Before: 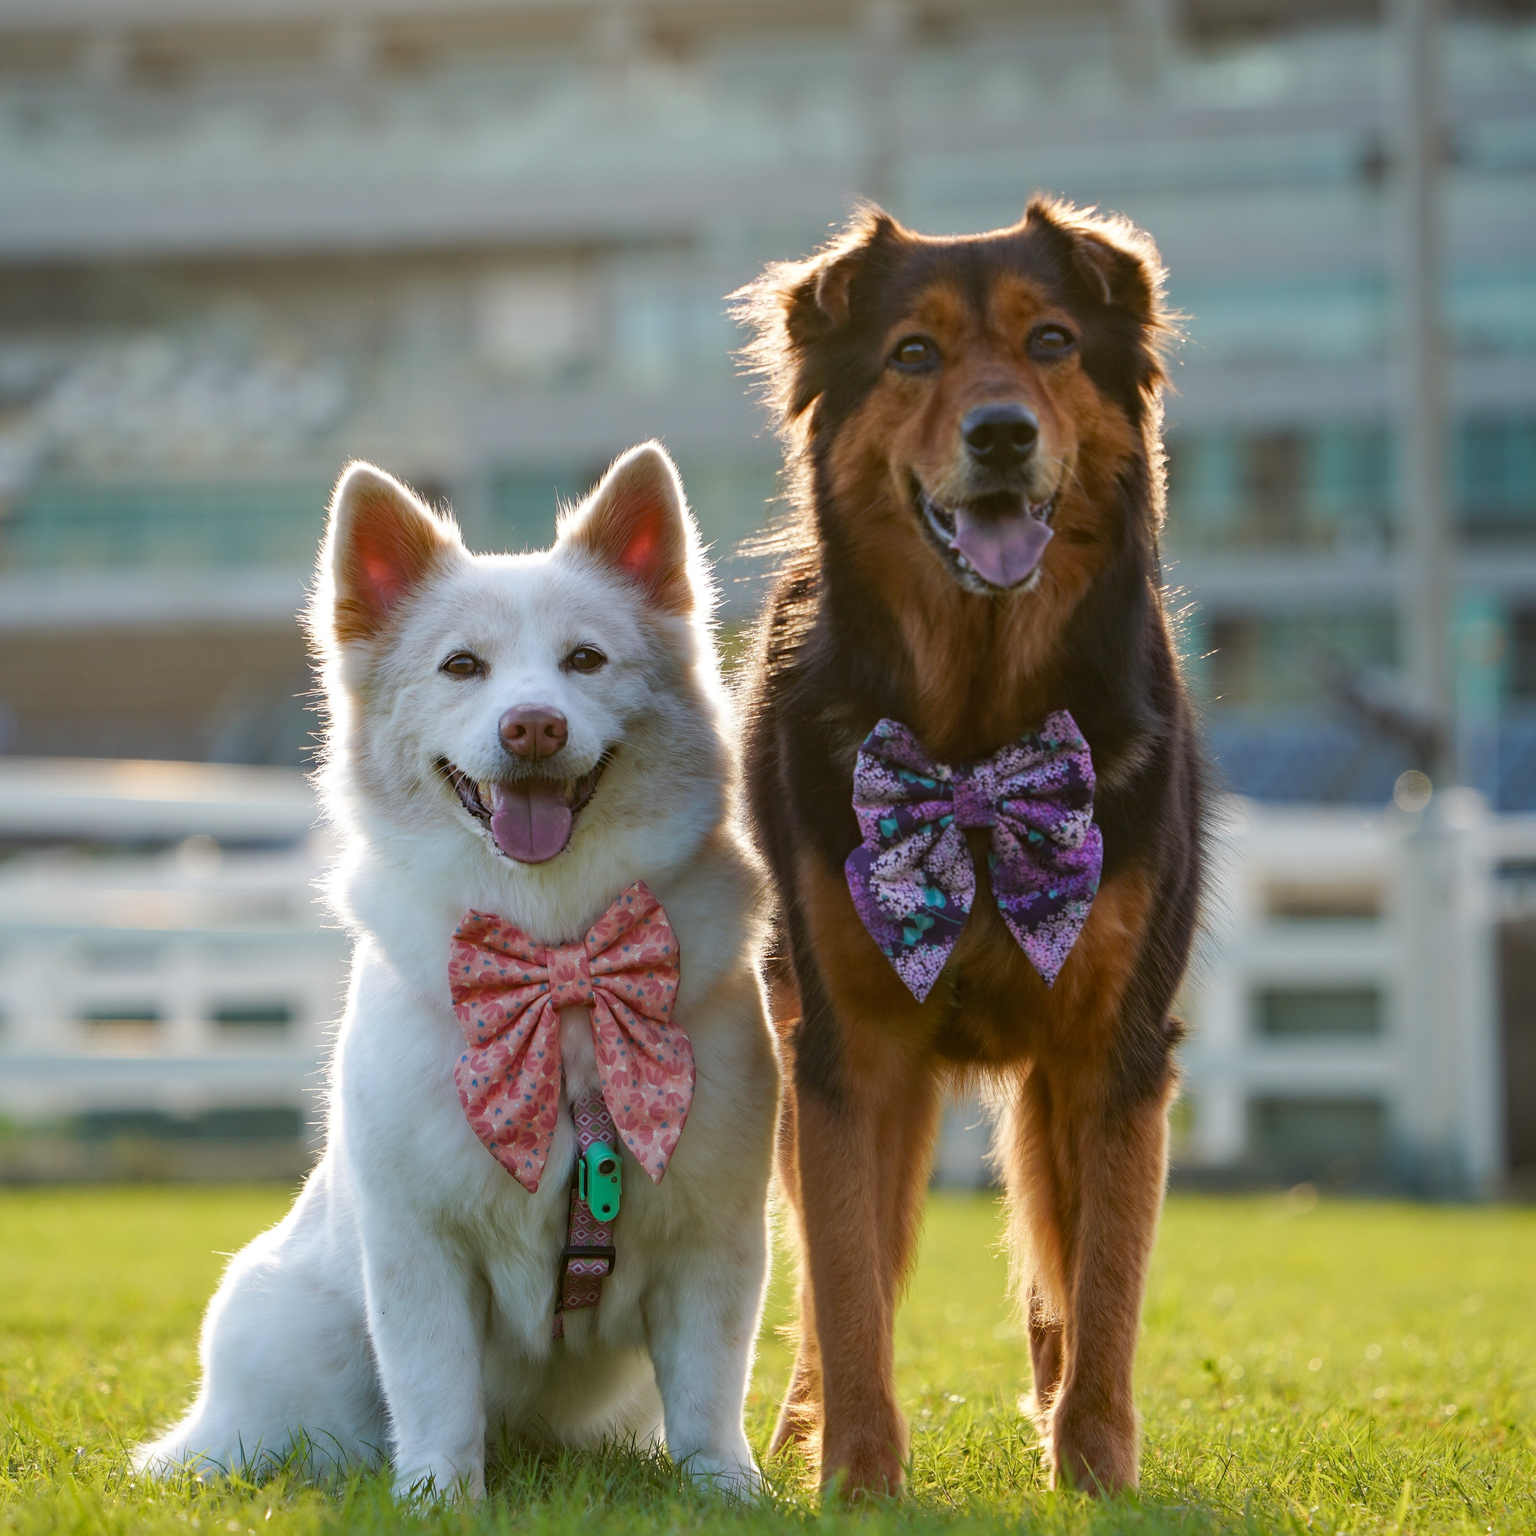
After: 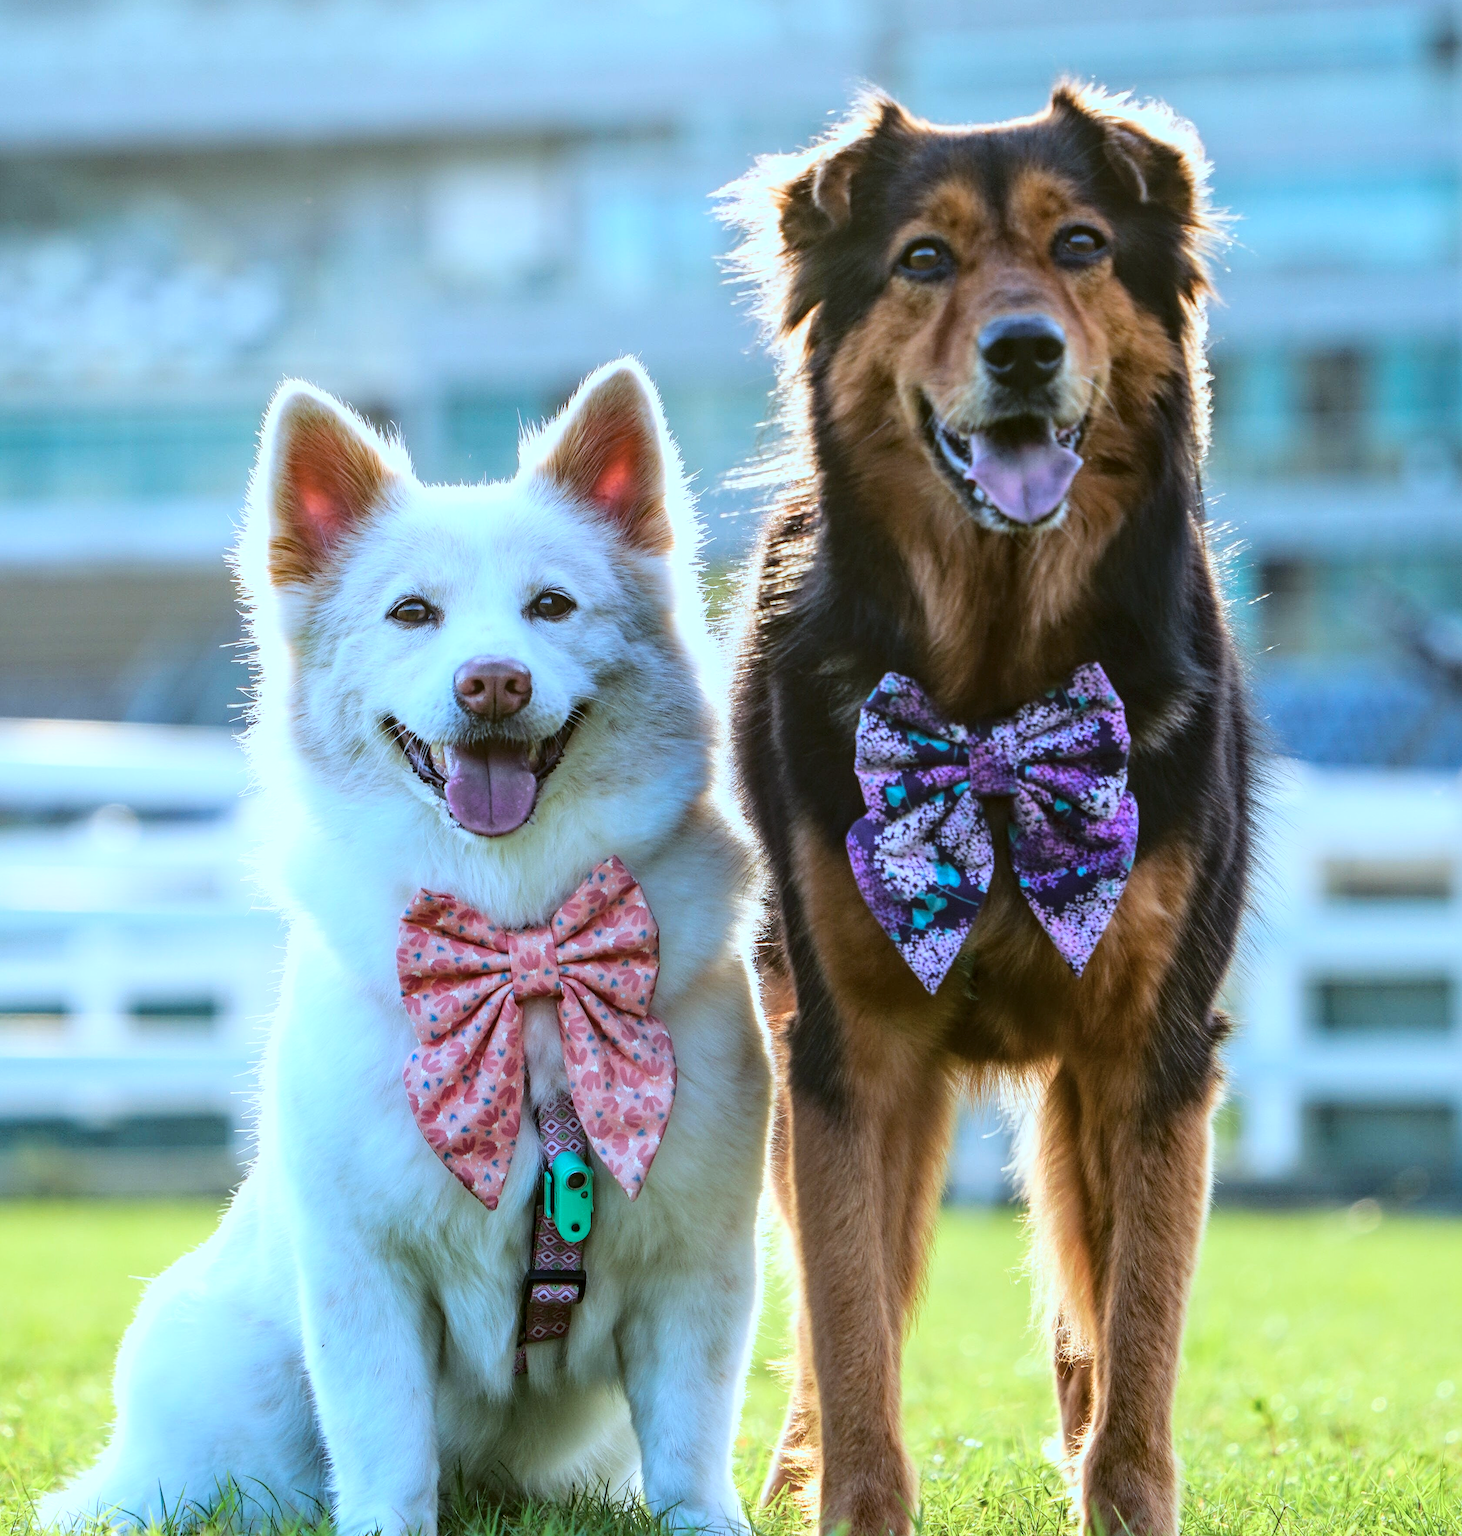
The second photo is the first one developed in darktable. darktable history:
base curve: curves: ch0 [(0, 0) (0.028, 0.03) (0.121, 0.232) (0.46, 0.748) (0.859, 0.968) (1, 1)]
color calibration: x 0.396, y 0.386, temperature 3669 K
local contrast: on, module defaults
crop: left 6.446%, top 8.188%, right 9.538%, bottom 3.548%
